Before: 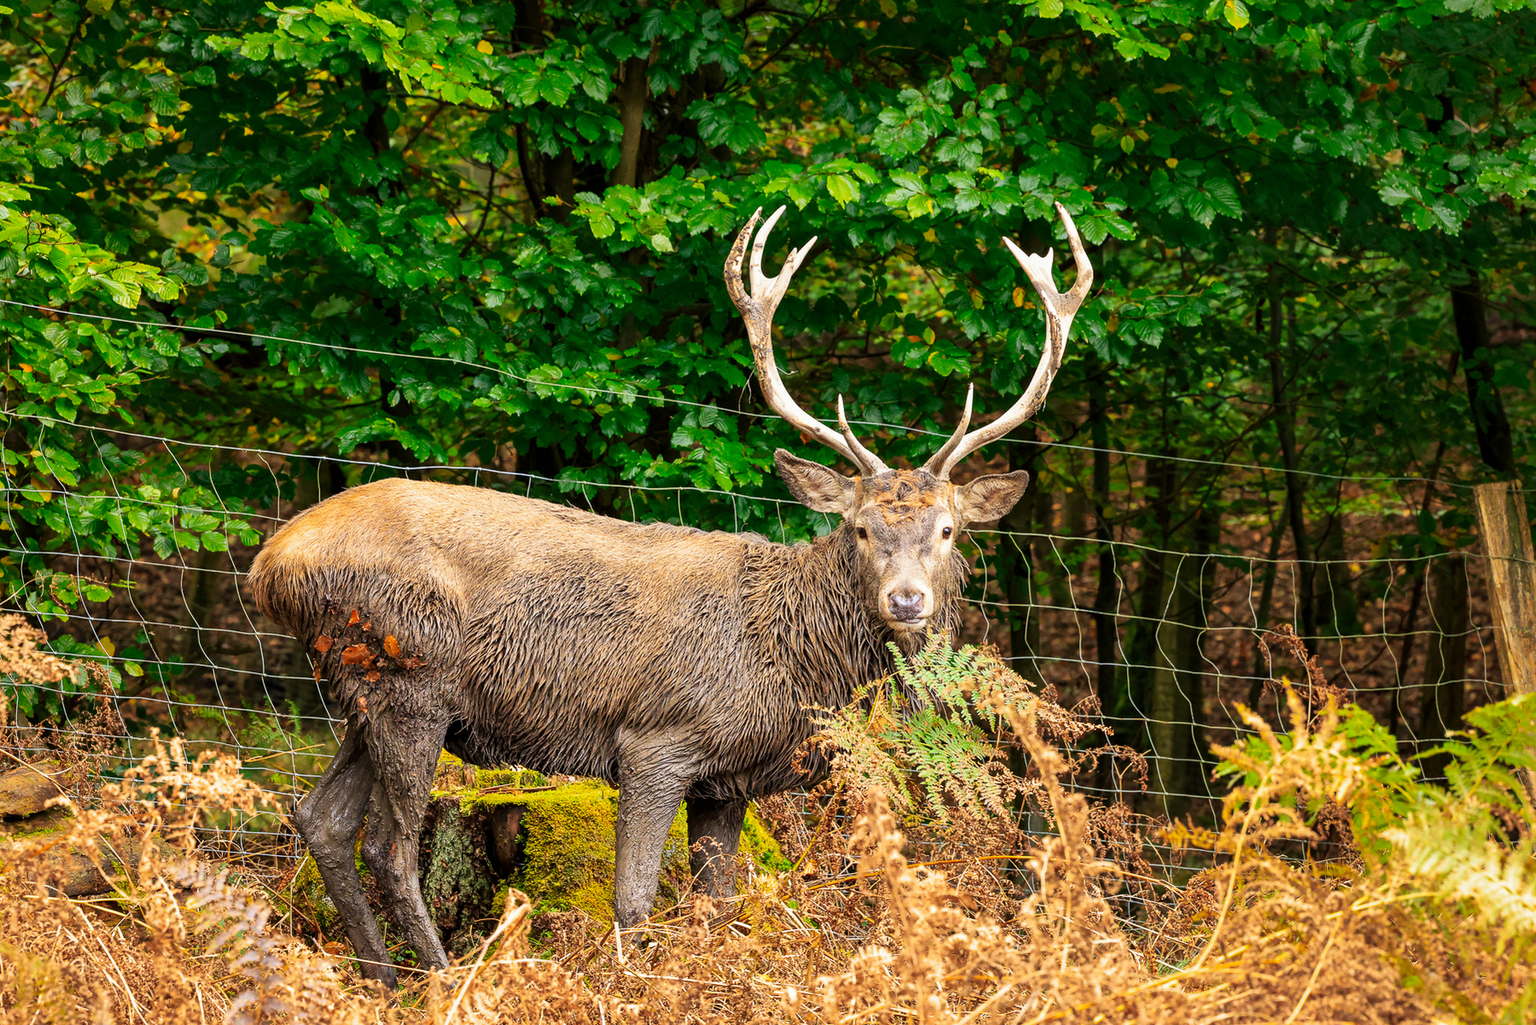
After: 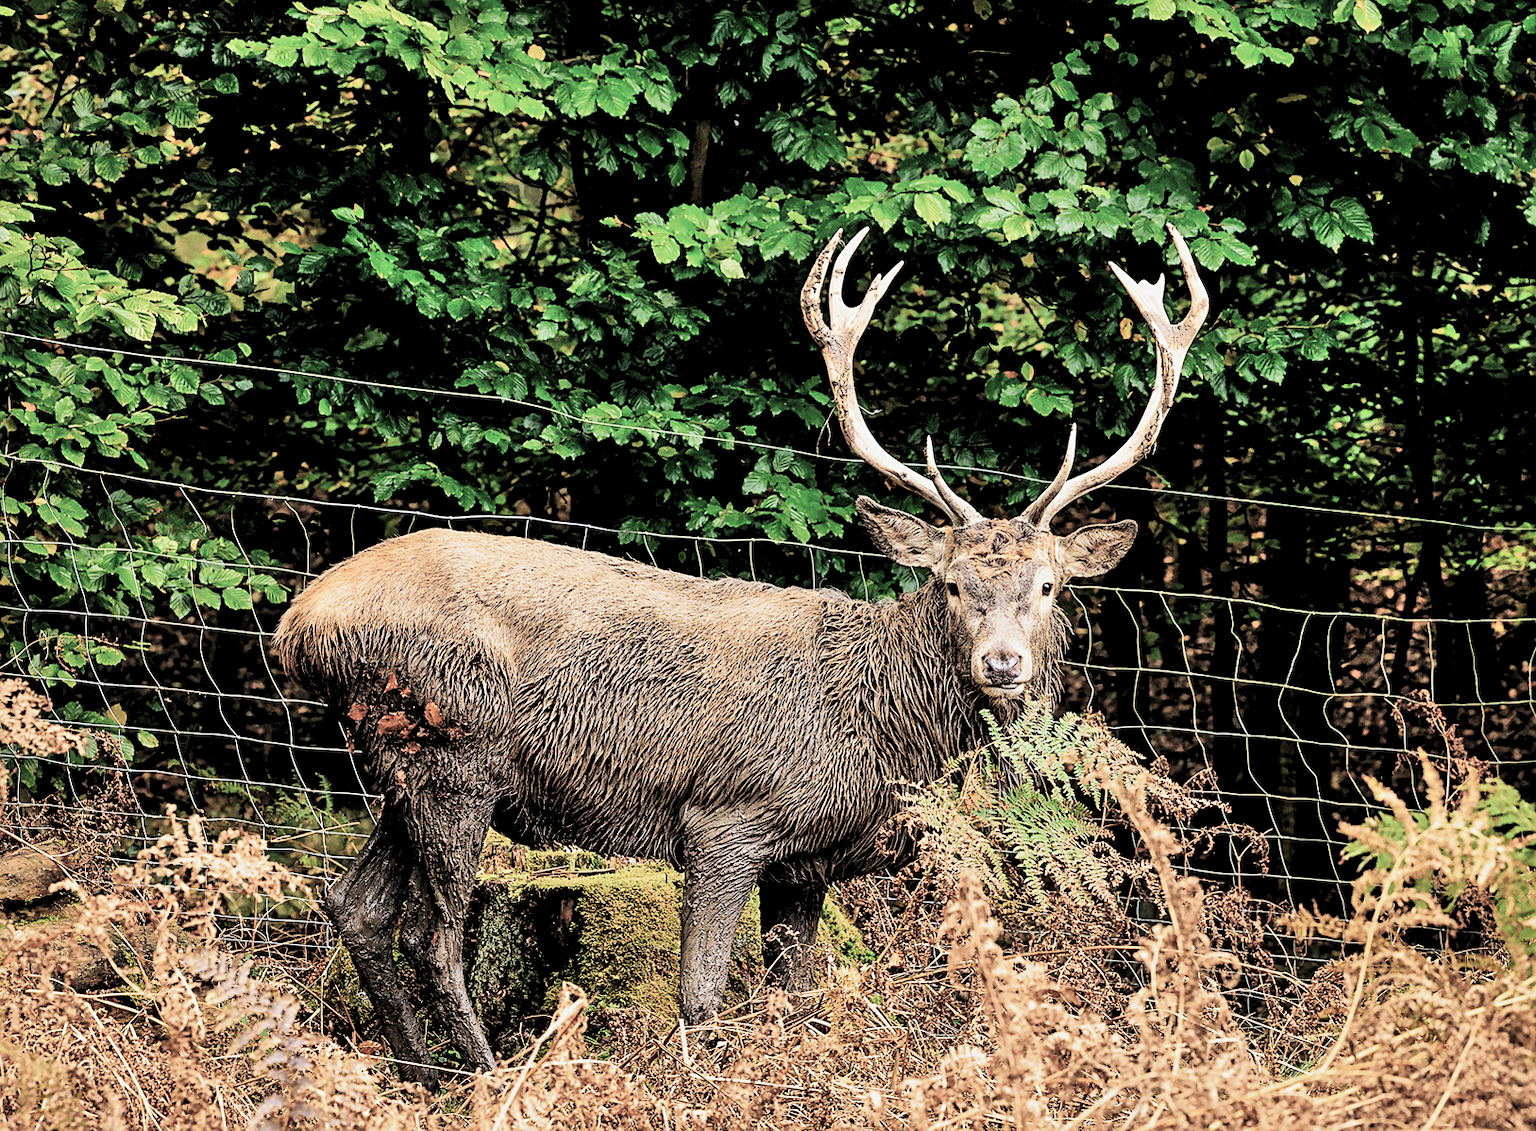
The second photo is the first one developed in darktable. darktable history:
filmic rgb: black relative exposure -5.02 EV, white relative exposure 3.96 EV, hardness 2.88, contrast 1.297, highlights saturation mix -10.15%, color science v4 (2020)
contrast brightness saturation: saturation -0.069
exposure: exposure -0.298 EV, compensate exposure bias true, compensate highlight preservation false
levels: levels [0.055, 0.477, 0.9]
shadows and highlights: shadows 52.02, highlights -28.64, soften with gaussian
crop: right 9.515%, bottom 0.041%
sharpen: on, module defaults
